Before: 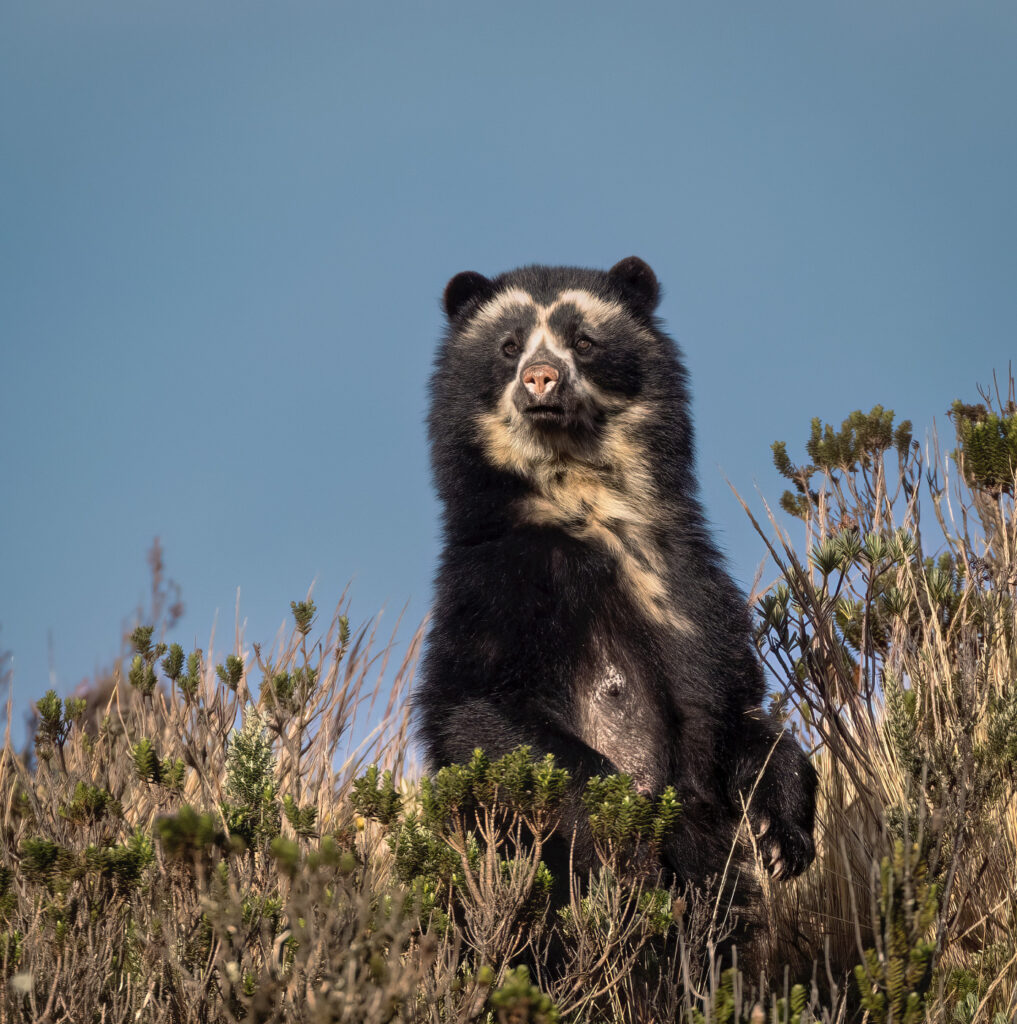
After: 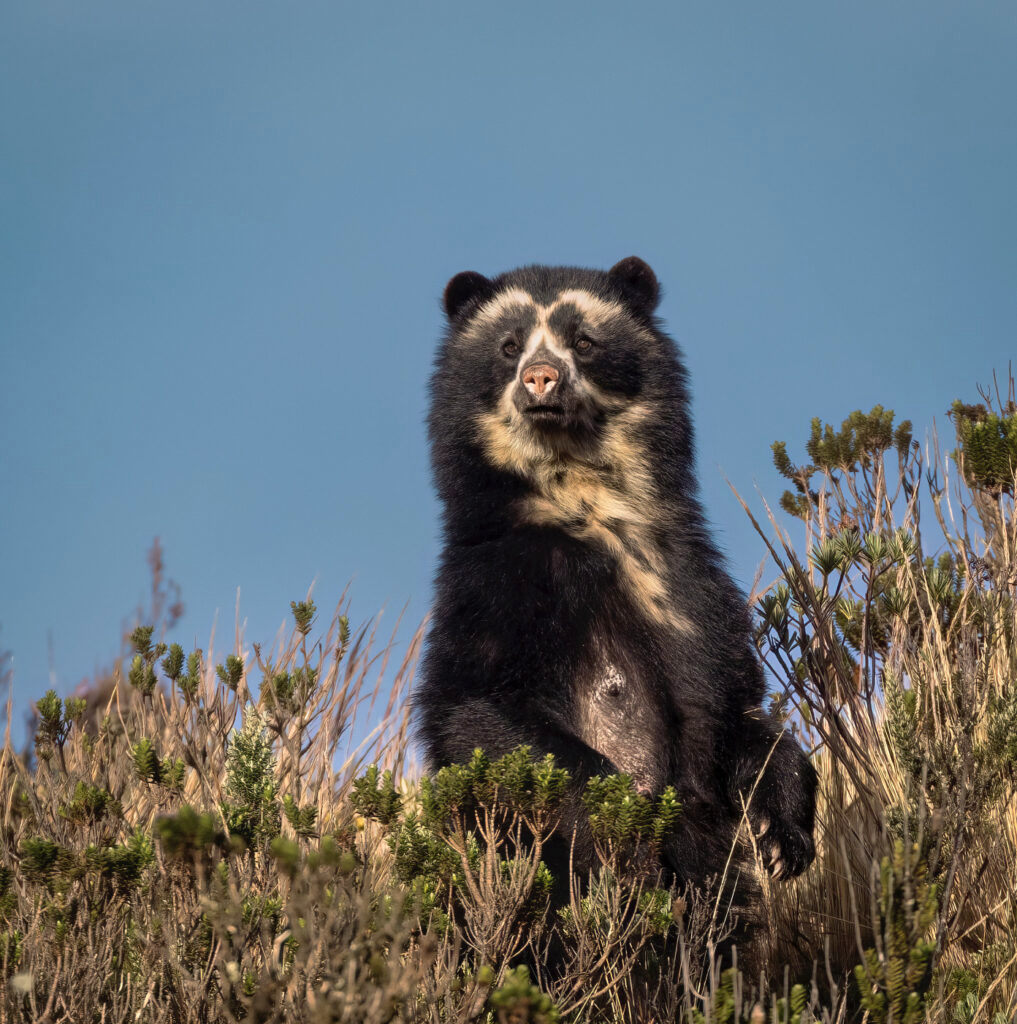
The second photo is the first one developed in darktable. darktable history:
tone equalizer: on, module defaults
velvia: strength 15.51%
